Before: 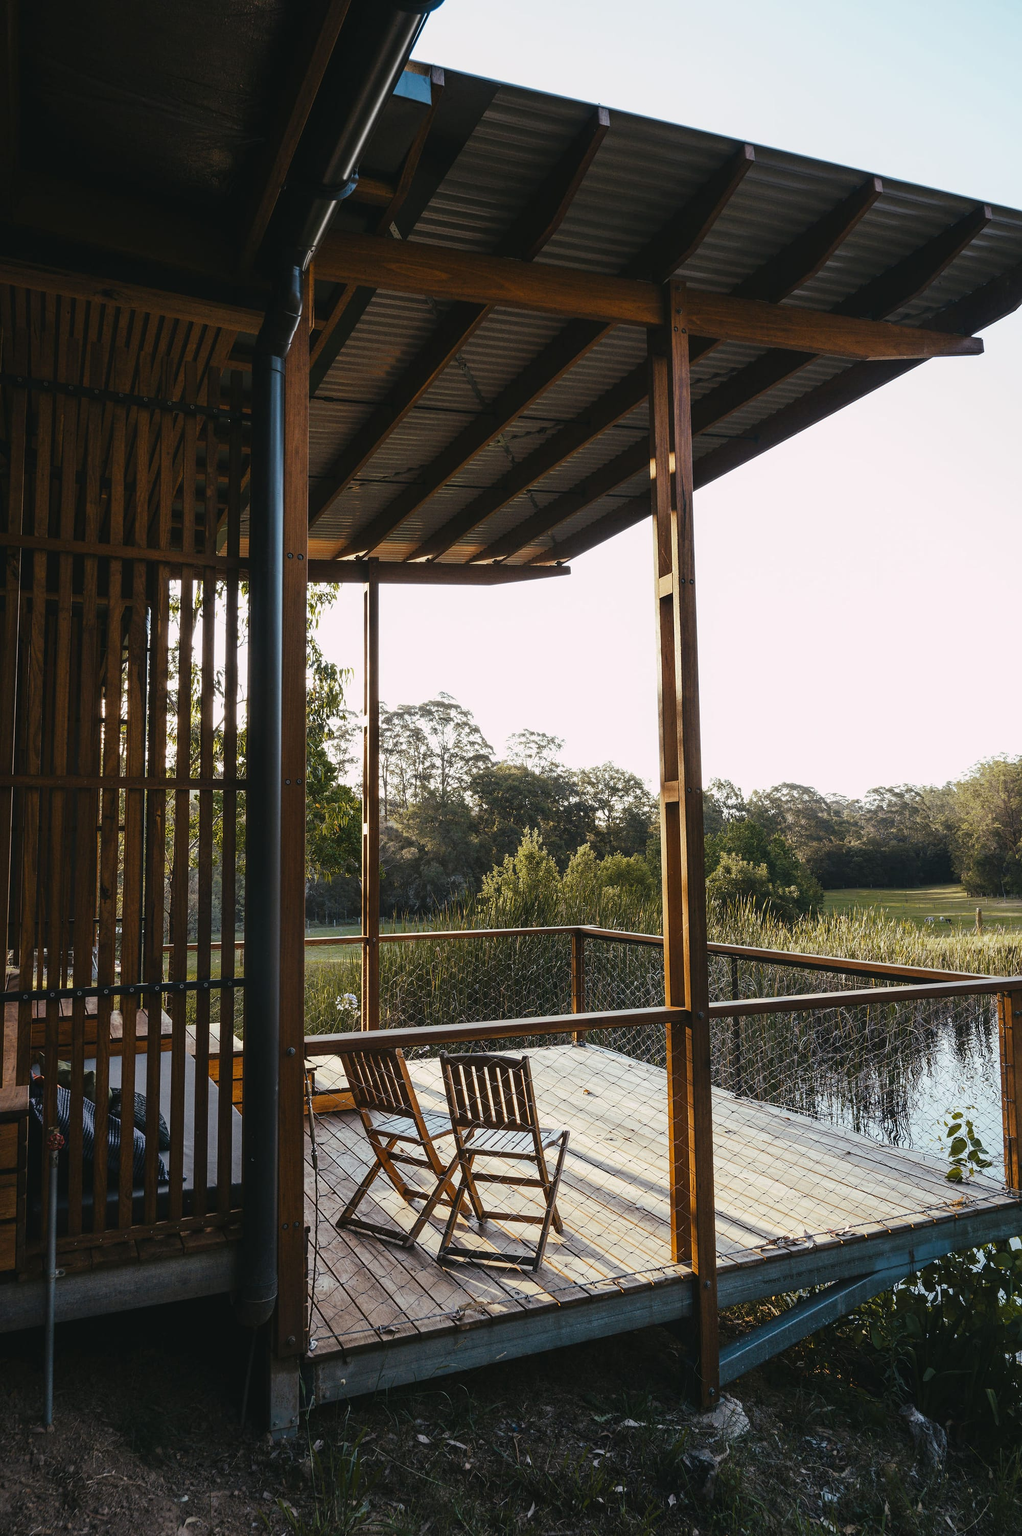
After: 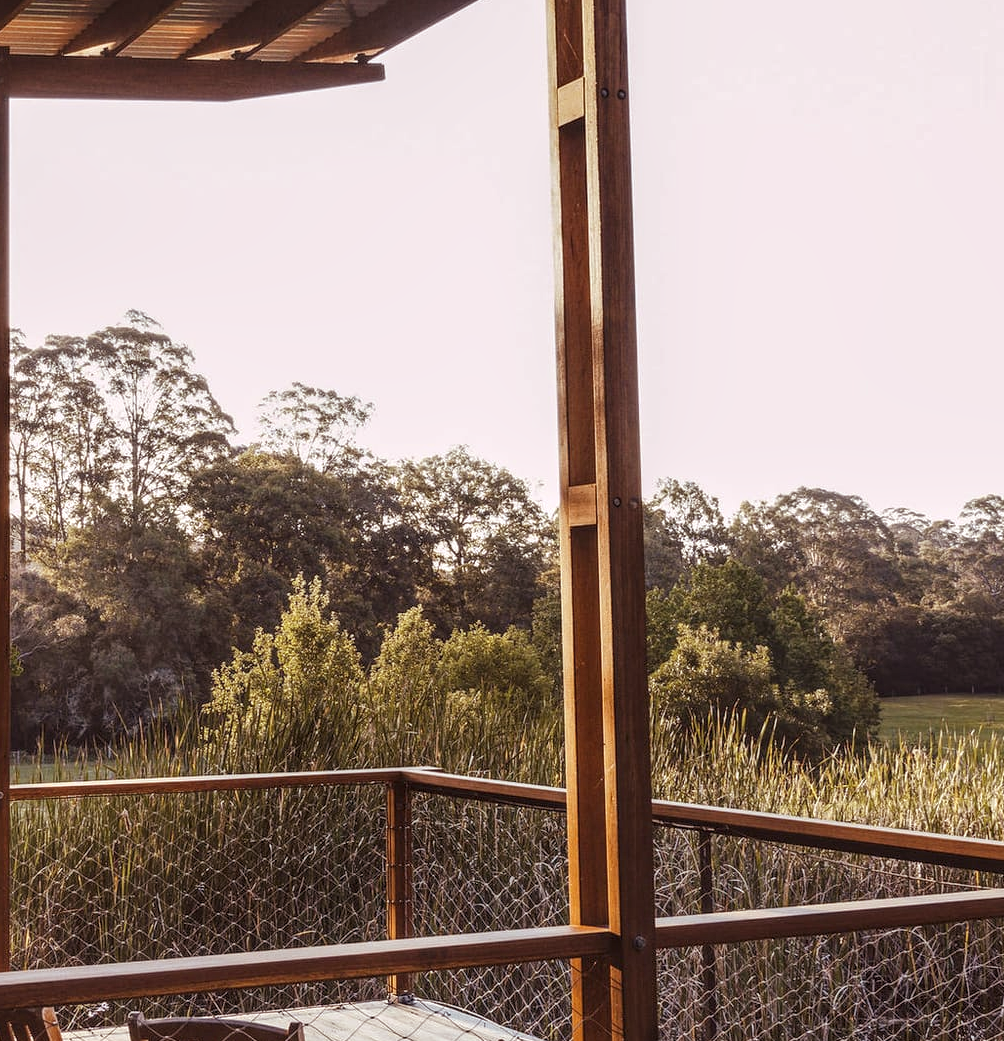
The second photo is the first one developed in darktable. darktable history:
shadows and highlights: radius 337.17, shadows 29.01, soften with gaussian
rgb levels: mode RGB, independent channels, levels [[0, 0.474, 1], [0, 0.5, 1], [0, 0.5, 1]]
local contrast: detail 130%
crop: left 36.607%, top 34.735%, right 13.146%, bottom 30.611%
